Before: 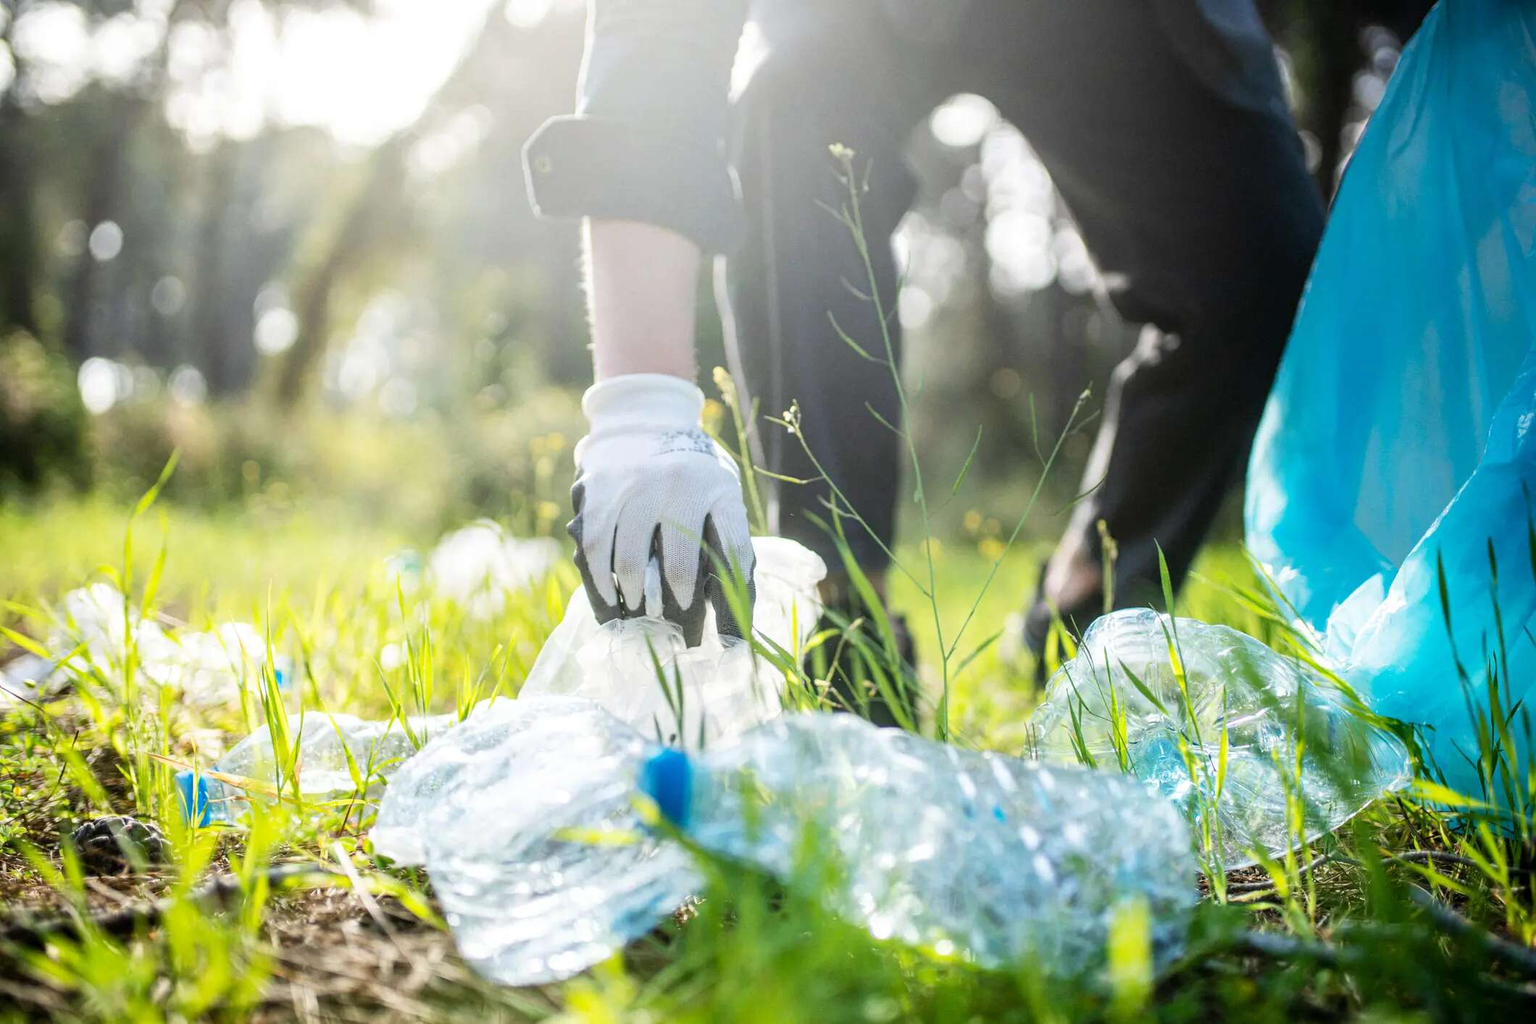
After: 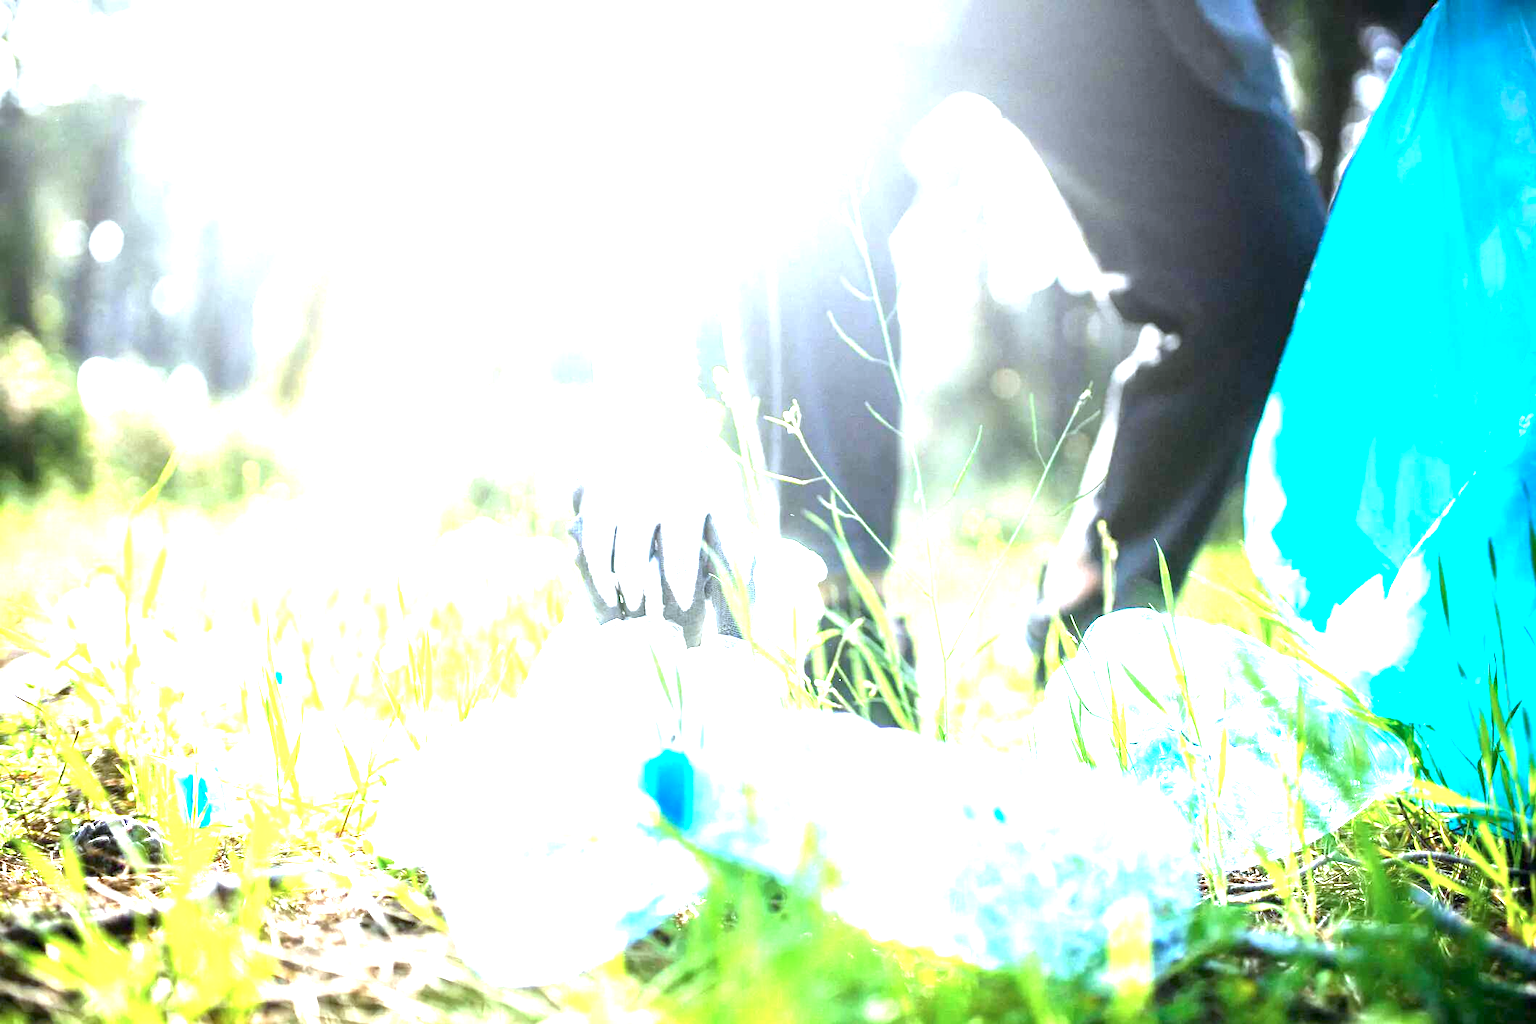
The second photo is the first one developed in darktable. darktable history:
color calibration: illuminant as shot in camera, x 0.369, y 0.377, temperature 4324.89 K
exposure: exposure 2.233 EV, compensate exposure bias true, compensate highlight preservation false
